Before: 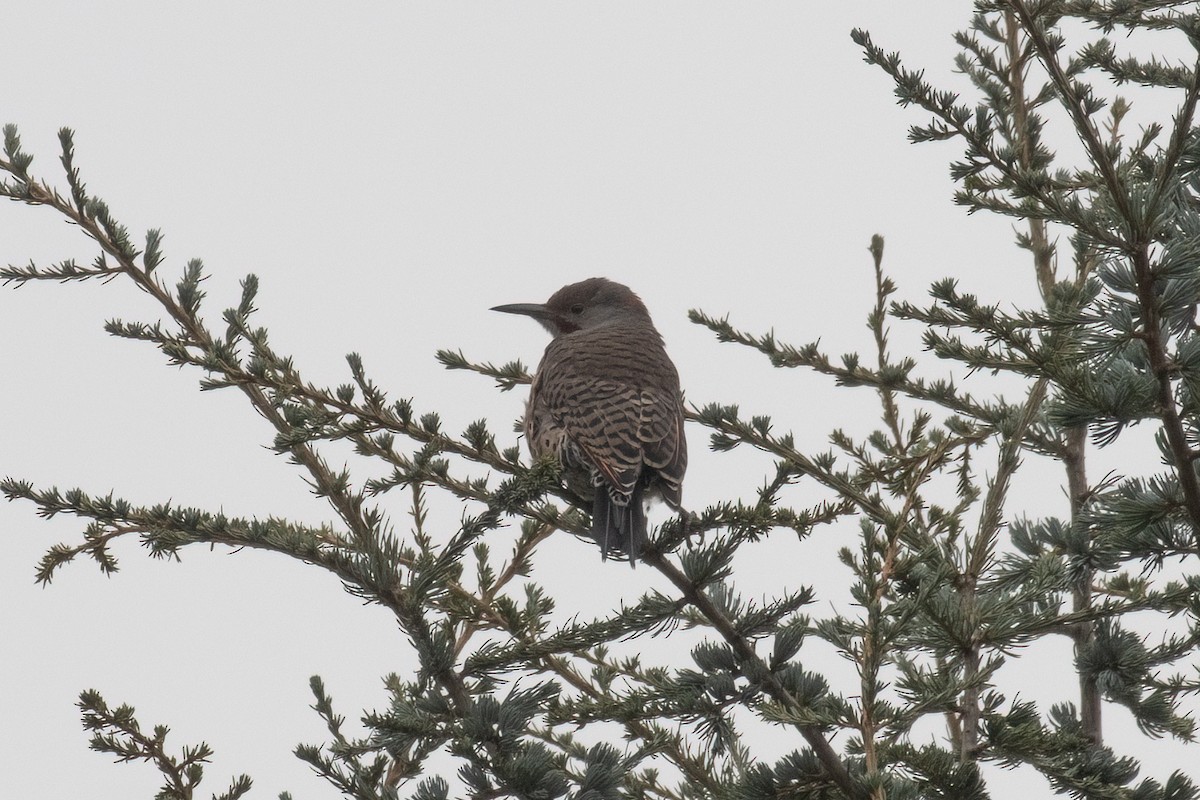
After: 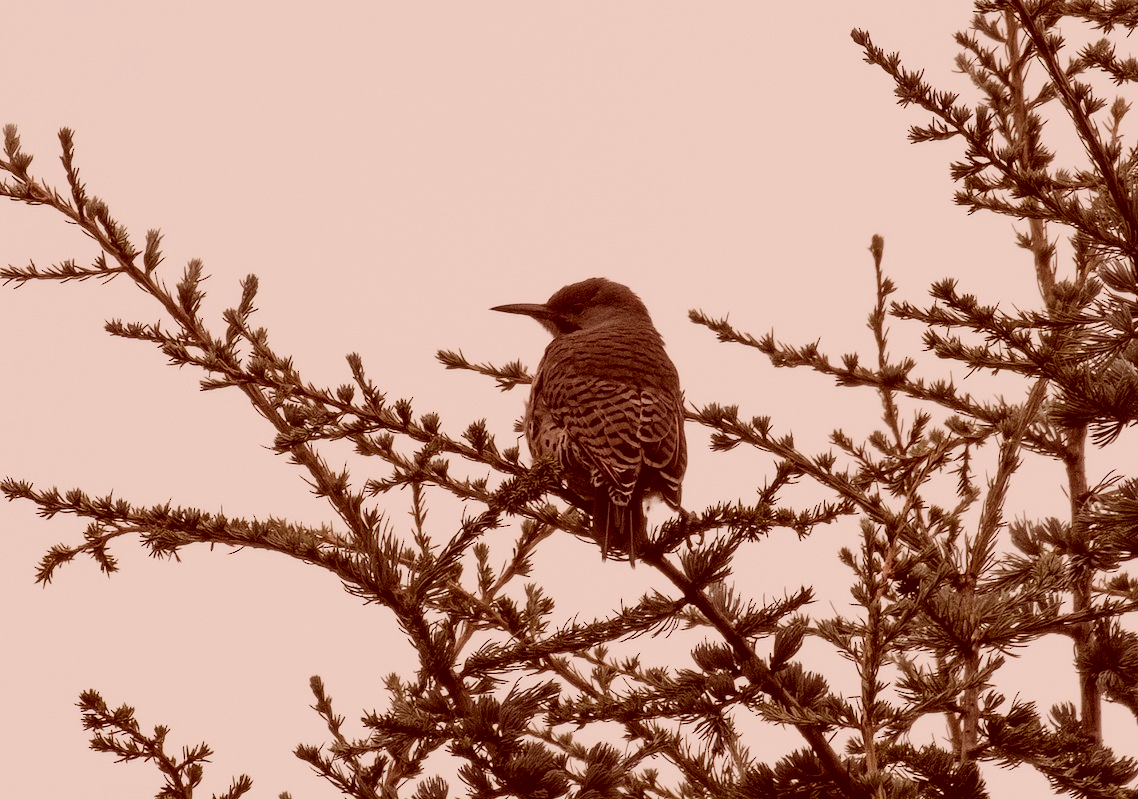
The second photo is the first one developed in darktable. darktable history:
filmic rgb: black relative exposure -5 EV, hardness 2.88, contrast 1.3, highlights saturation mix -30%
crop and rotate: right 5.167%
color correction: highlights a* 9.03, highlights b* 8.71, shadows a* 40, shadows b* 40, saturation 0.8
